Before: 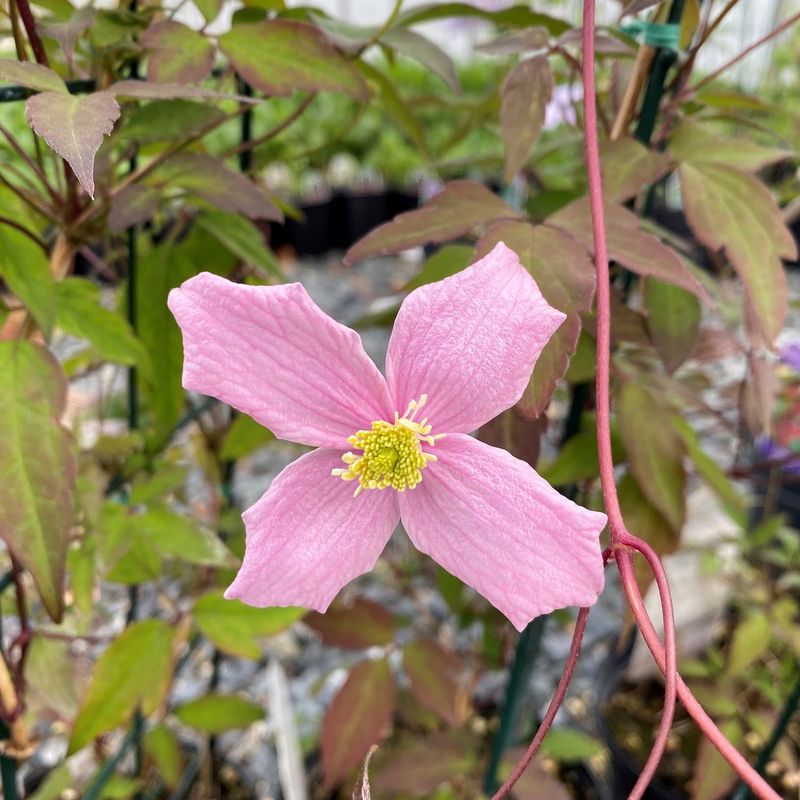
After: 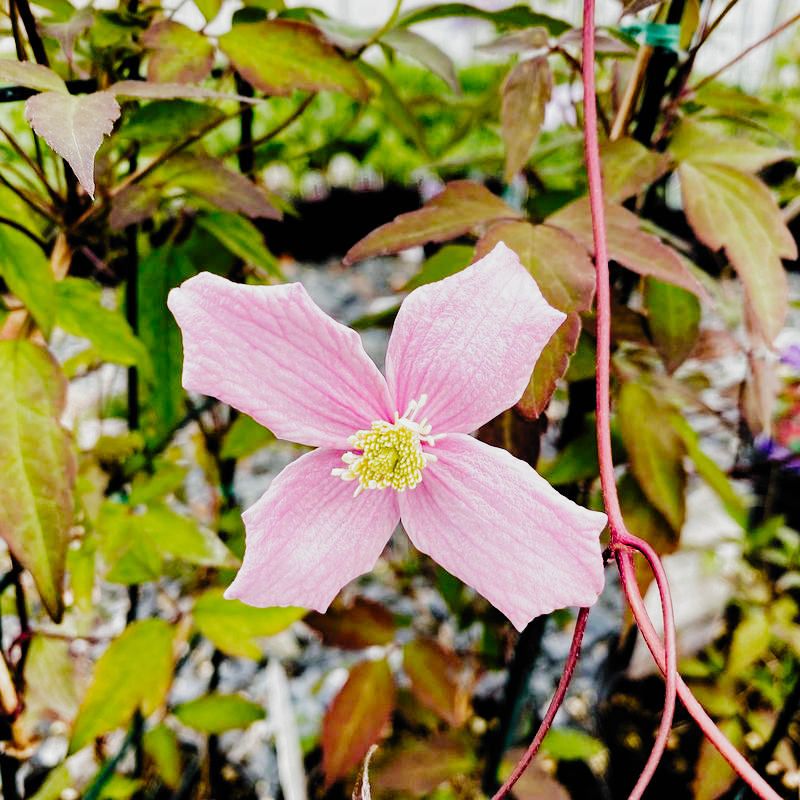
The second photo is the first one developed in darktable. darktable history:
tone curve: curves: ch0 [(0, 0) (0.003, 0.003) (0.011, 0.005) (0.025, 0.008) (0.044, 0.012) (0.069, 0.02) (0.1, 0.031) (0.136, 0.047) (0.177, 0.088) (0.224, 0.141) (0.277, 0.222) (0.335, 0.32) (0.399, 0.422) (0.468, 0.523) (0.543, 0.623) (0.623, 0.716) (0.709, 0.796) (0.801, 0.88) (0.898, 0.958) (1, 1)], preserve colors none
haze removal: compatibility mode true, adaptive false
filmic rgb: black relative exposure -5.05 EV, white relative exposure 3.98 EV, hardness 2.9, contrast 1.194, highlights saturation mix -30.43%, add noise in highlights 0, preserve chrominance no, color science v3 (2019), use custom middle-gray values true, contrast in highlights soft
